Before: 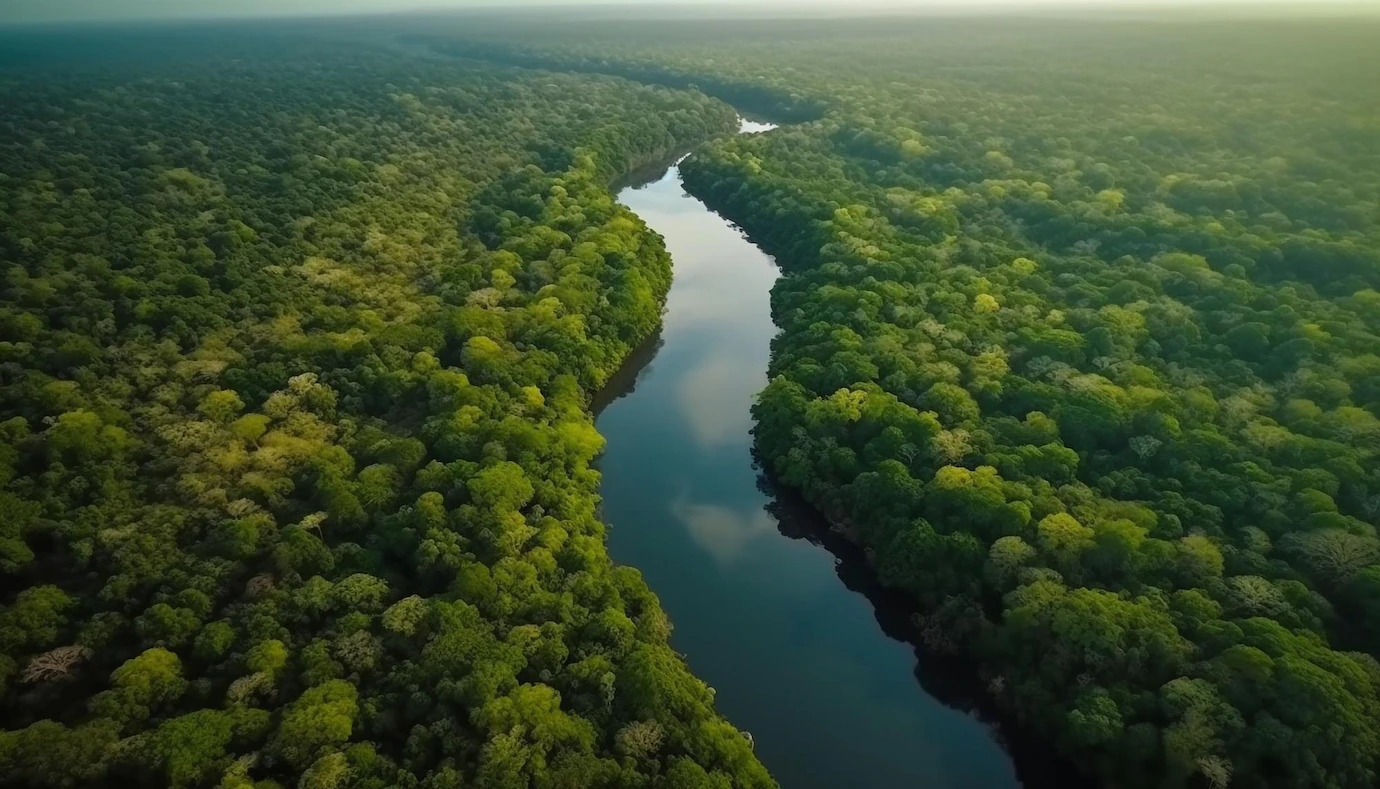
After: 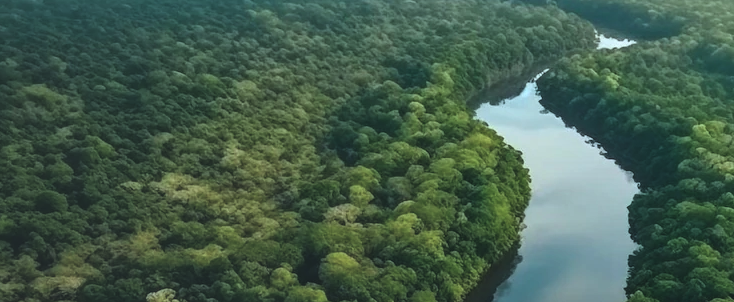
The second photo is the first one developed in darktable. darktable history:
exposure: black level correction -0.036, exposure -0.495 EV, compensate highlight preservation false
crop: left 10.354%, top 10.654%, right 36.42%, bottom 50.976%
local contrast: highlights 65%, shadows 53%, detail 168%, midtone range 0.511
color calibration: output R [0.946, 0.065, -0.013, 0], output G [-0.246, 1.264, -0.017, 0], output B [0.046, -0.098, 1.05, 0], illuminant custom, x 0.368, y 0.373, temperature 4344.73 K, gamut compression 1.63
